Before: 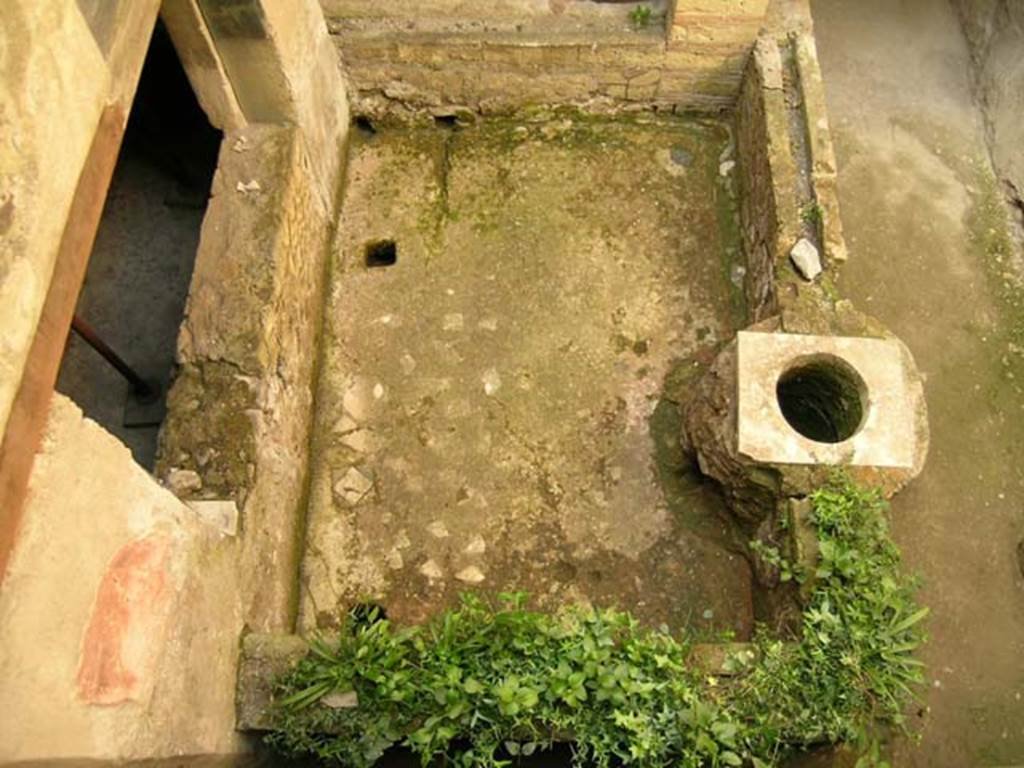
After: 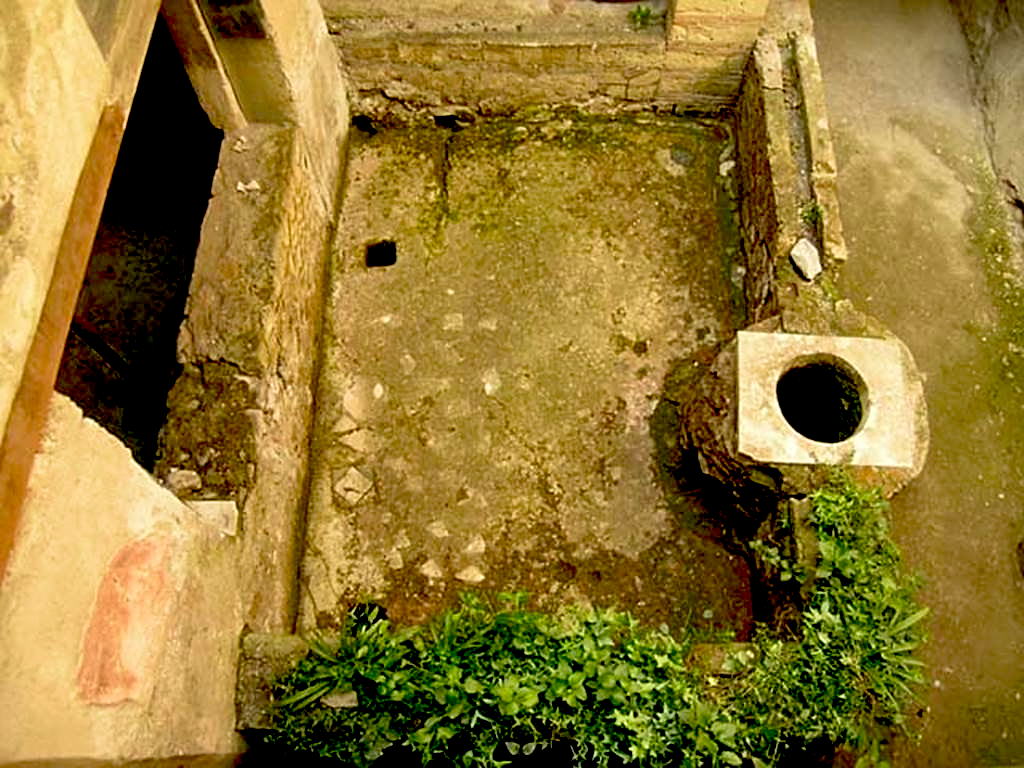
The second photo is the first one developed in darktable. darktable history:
exposure: black level correction 0.056, compensate highlight preservation false
sharpen: on, module defaults
velvia: on, module defaults
